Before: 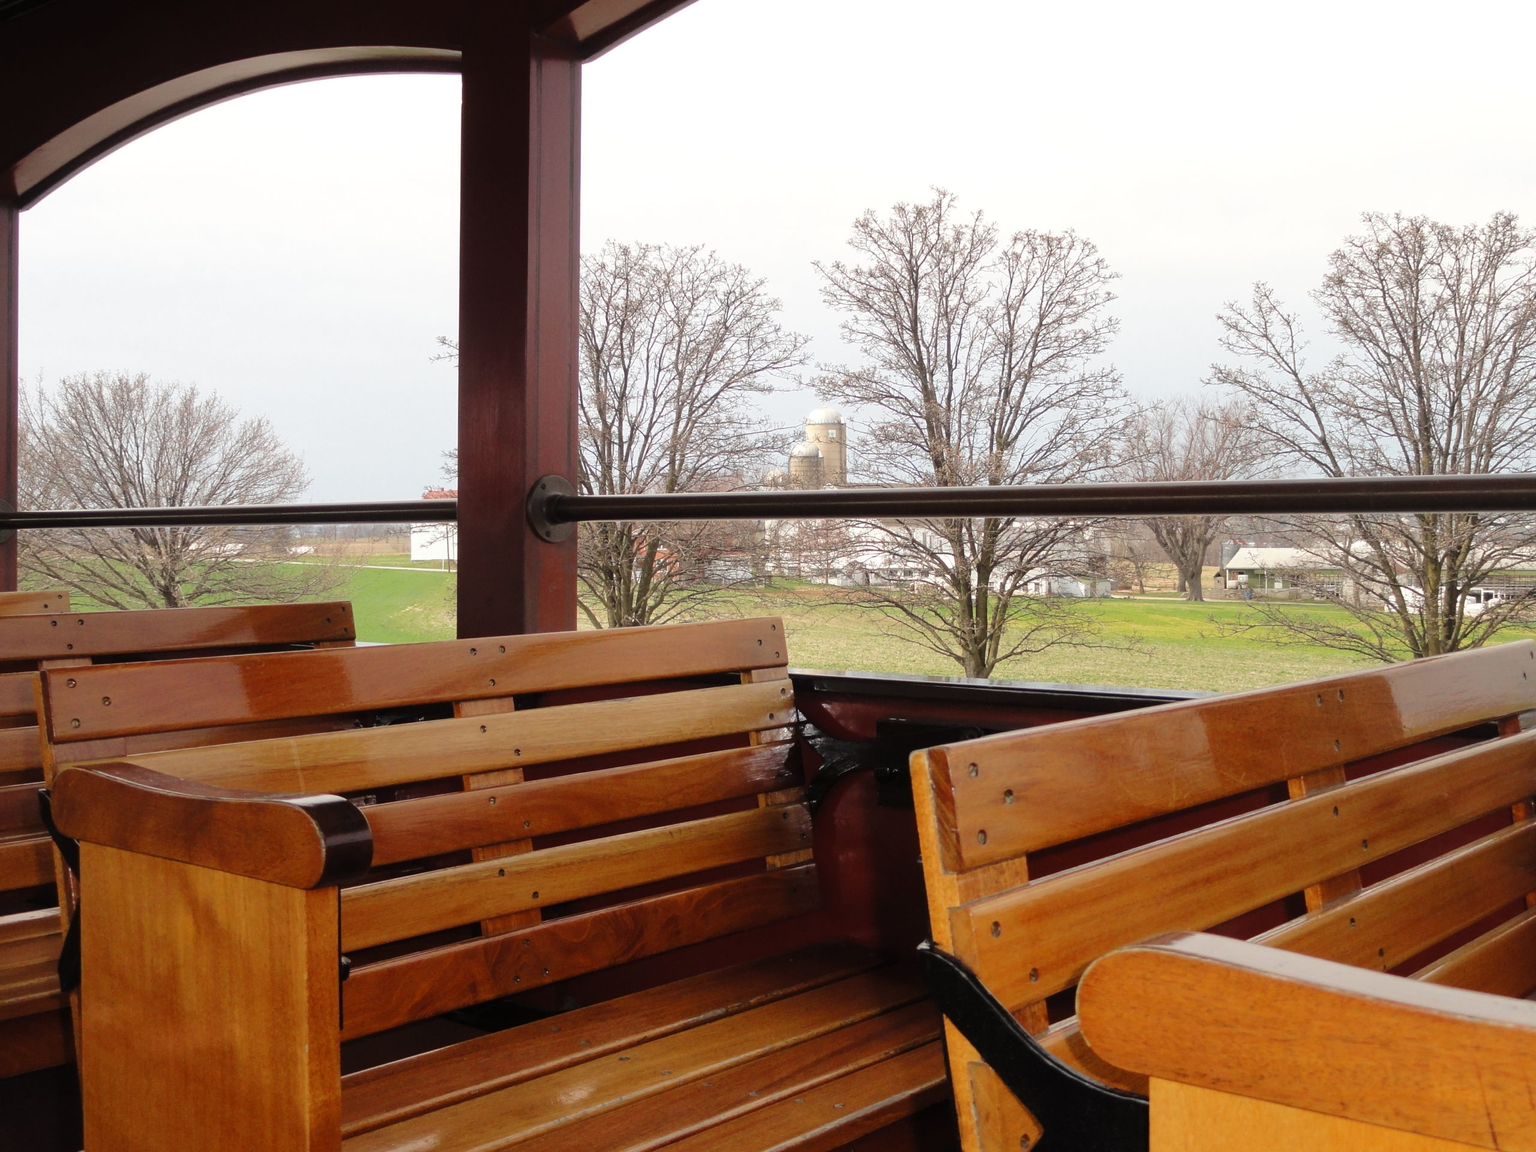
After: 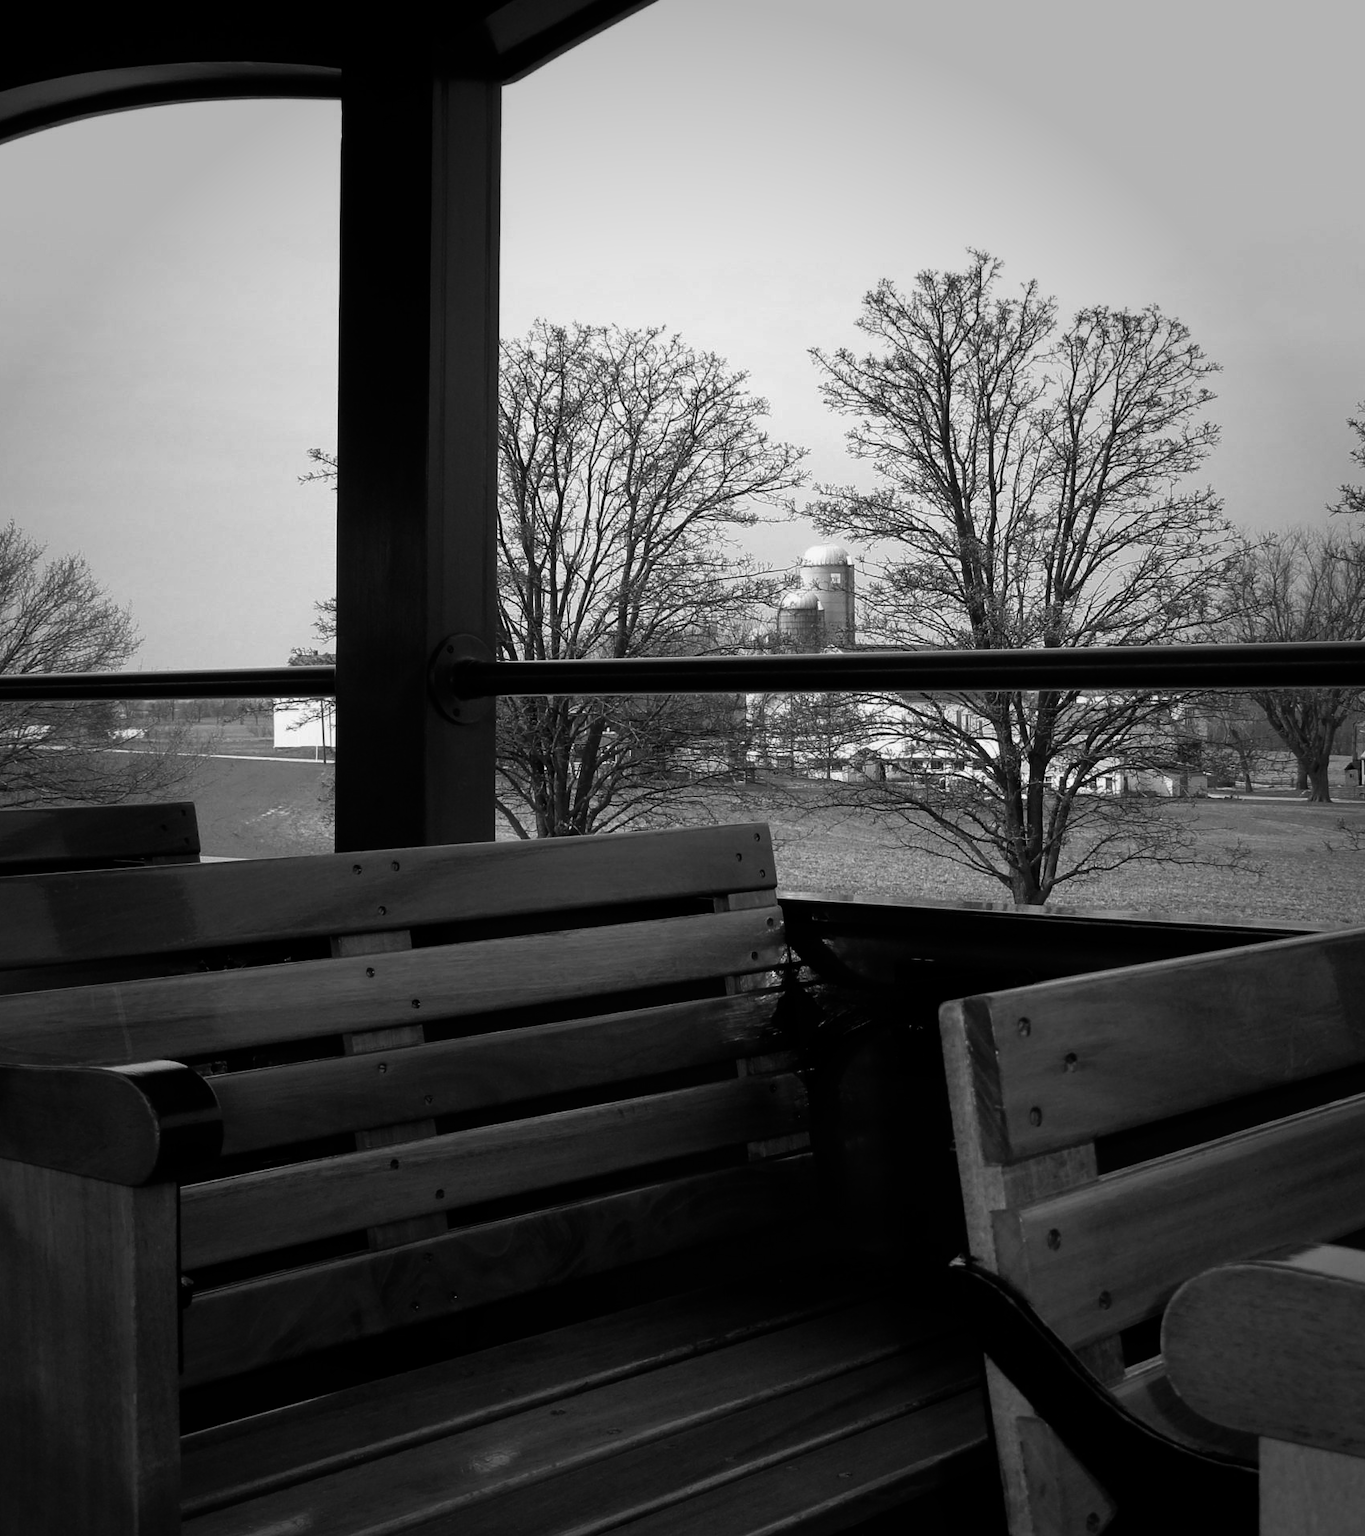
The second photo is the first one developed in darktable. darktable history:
vignetting: fall-off start 64.63%, center (-0.034, 0.148), width/height ratio 0.881
contrast brightness saturation: contrast -0.03, brightness -0.59, saturation -1
crop and rotate: left 13.409%, right 19.924%
